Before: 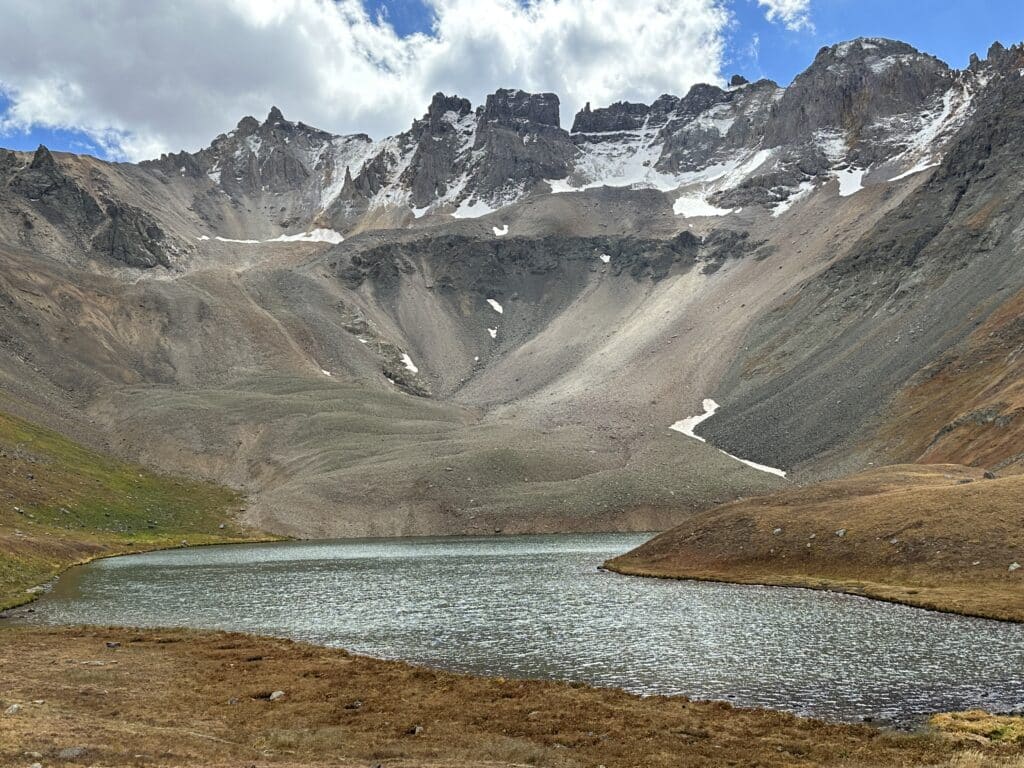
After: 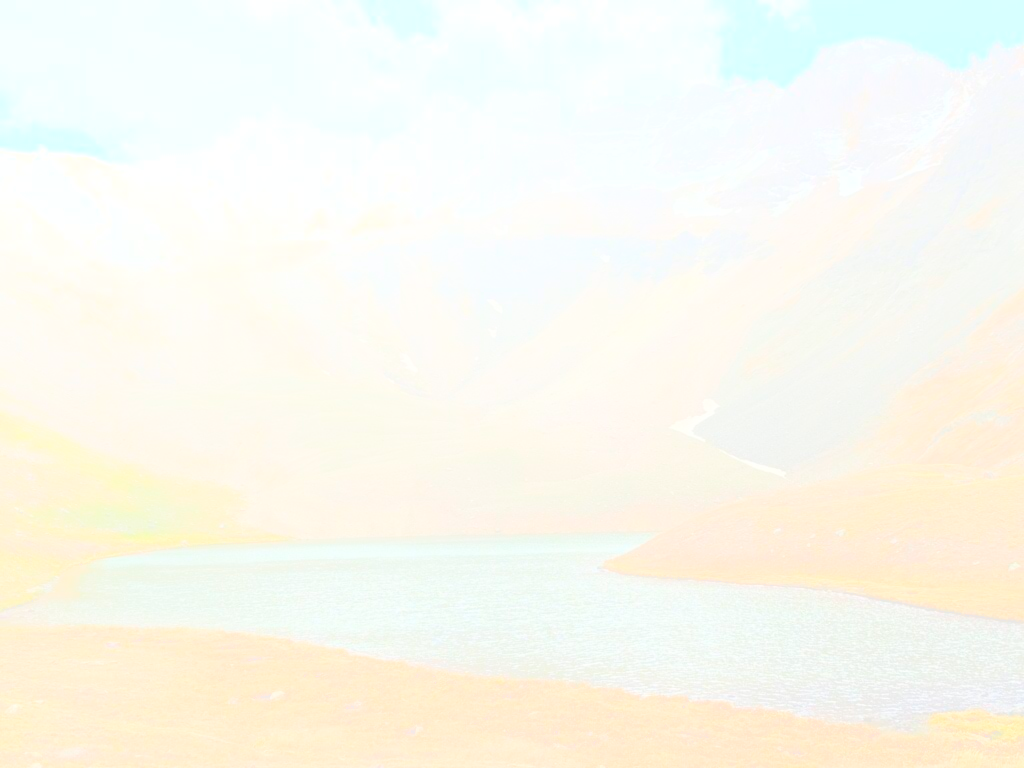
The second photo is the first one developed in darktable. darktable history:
bloom: size 85%, threshold 5%, strength 85%
contrast brightness saturation: contrast 0.1, saturation -0.3
